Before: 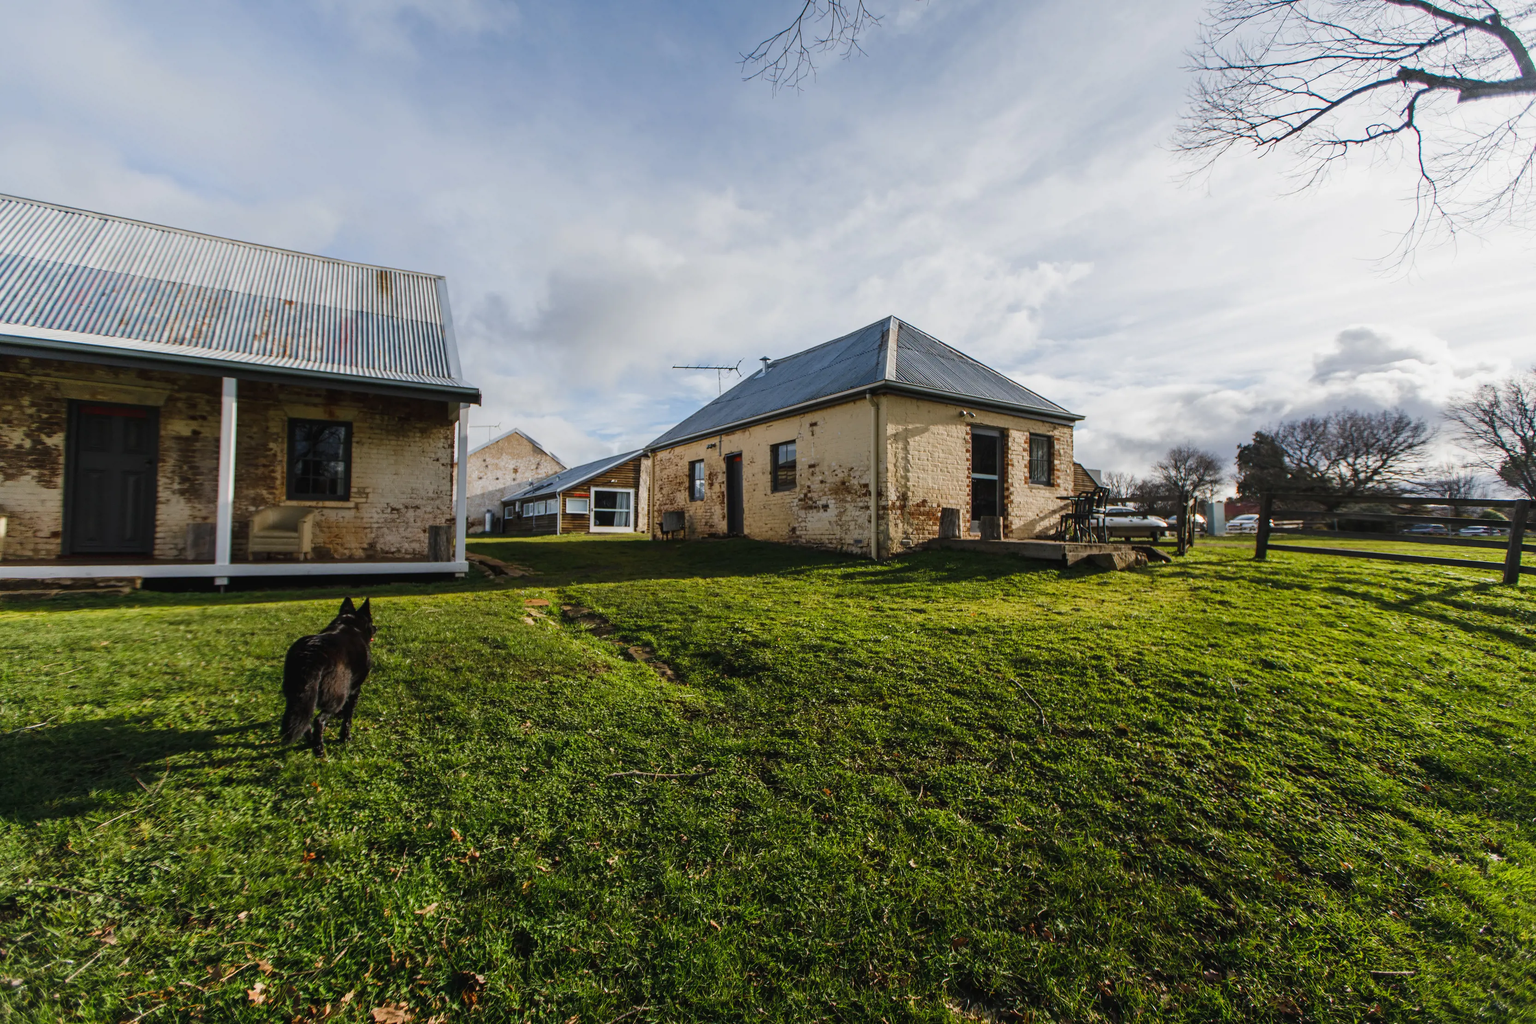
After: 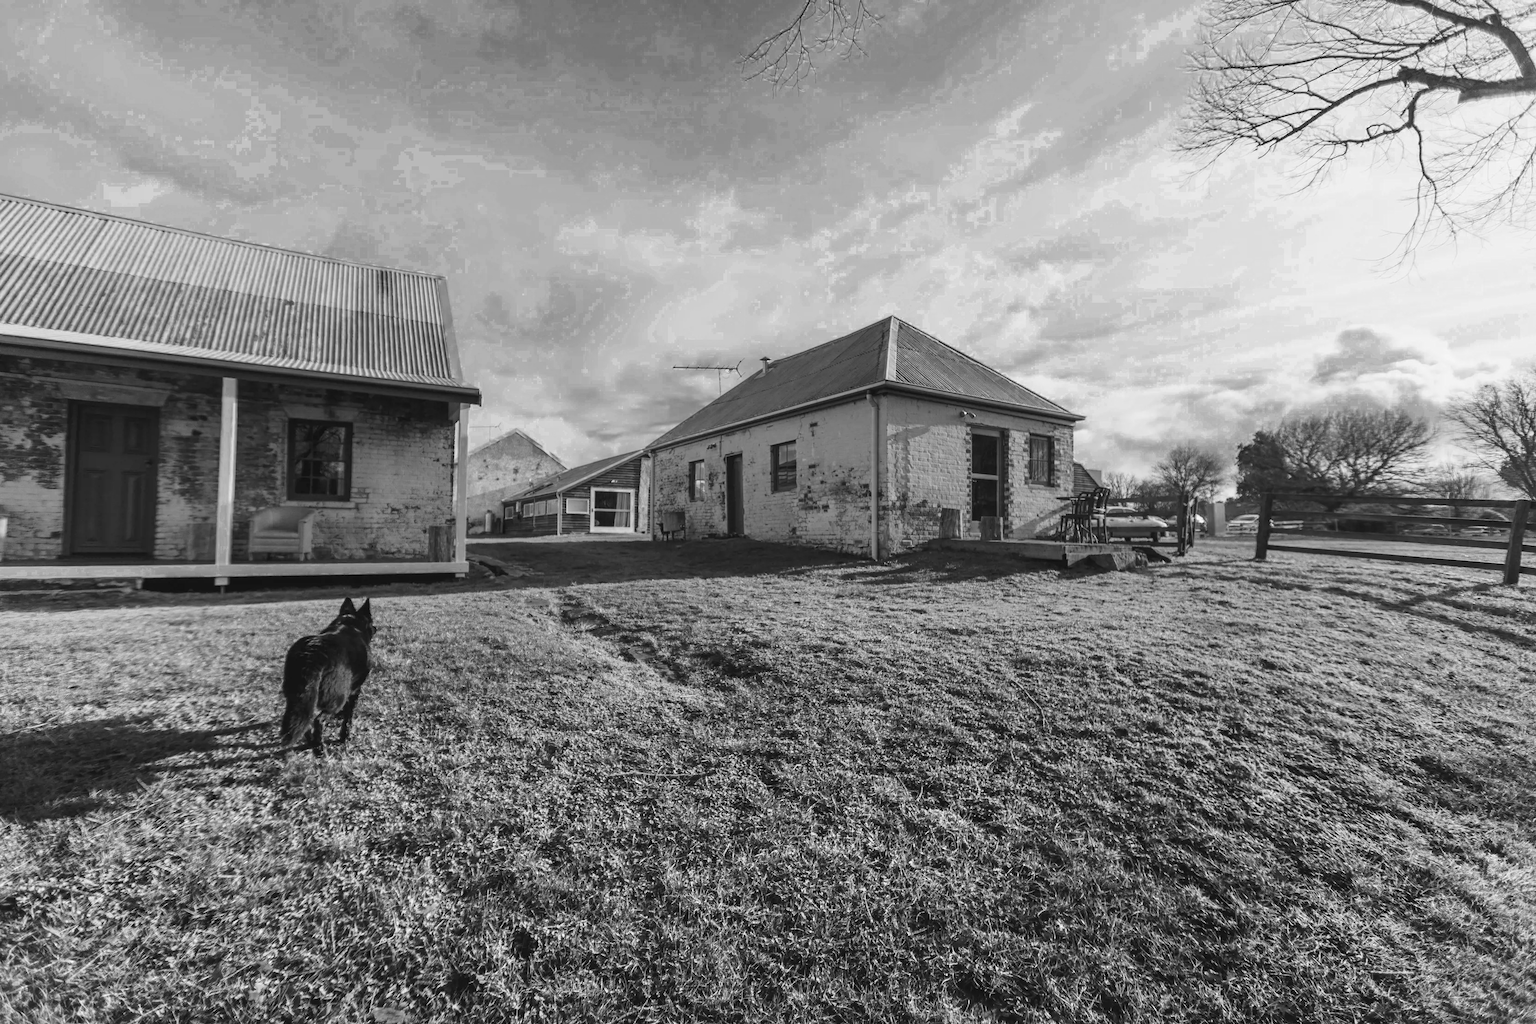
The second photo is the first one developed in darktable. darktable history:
tone equalizer: -7 EV 0.162 EV, -6 EV 0.58 EV, -5 EV 1.12 EV, -4 EV 1.31 EV, -3 EV 1.18 EV, -2 EV 0.6 EV, -1 EV 0.151 EV, smoothing diameter 24.9%, edges refinement/feathering 13.1, preserve details guided filter
color zones: curves: ch0 [(0.002, 0.589) (0.107, 0.484) (0.146, 0.249) (0.217, 0.352) (0.309, 0.525) (0.39, 0.404) (0.455, 0.169) (0.597, 0.055) (0.724, 0.212) (0.775, 0.691) (0.869, 0.571) (1, 0.587)]; ch1 [(0, 0) (0.143, 0) (0.286, 0) (0.429, 0) (0.571, 0) (0.714, 0) (0.857, 0)]
